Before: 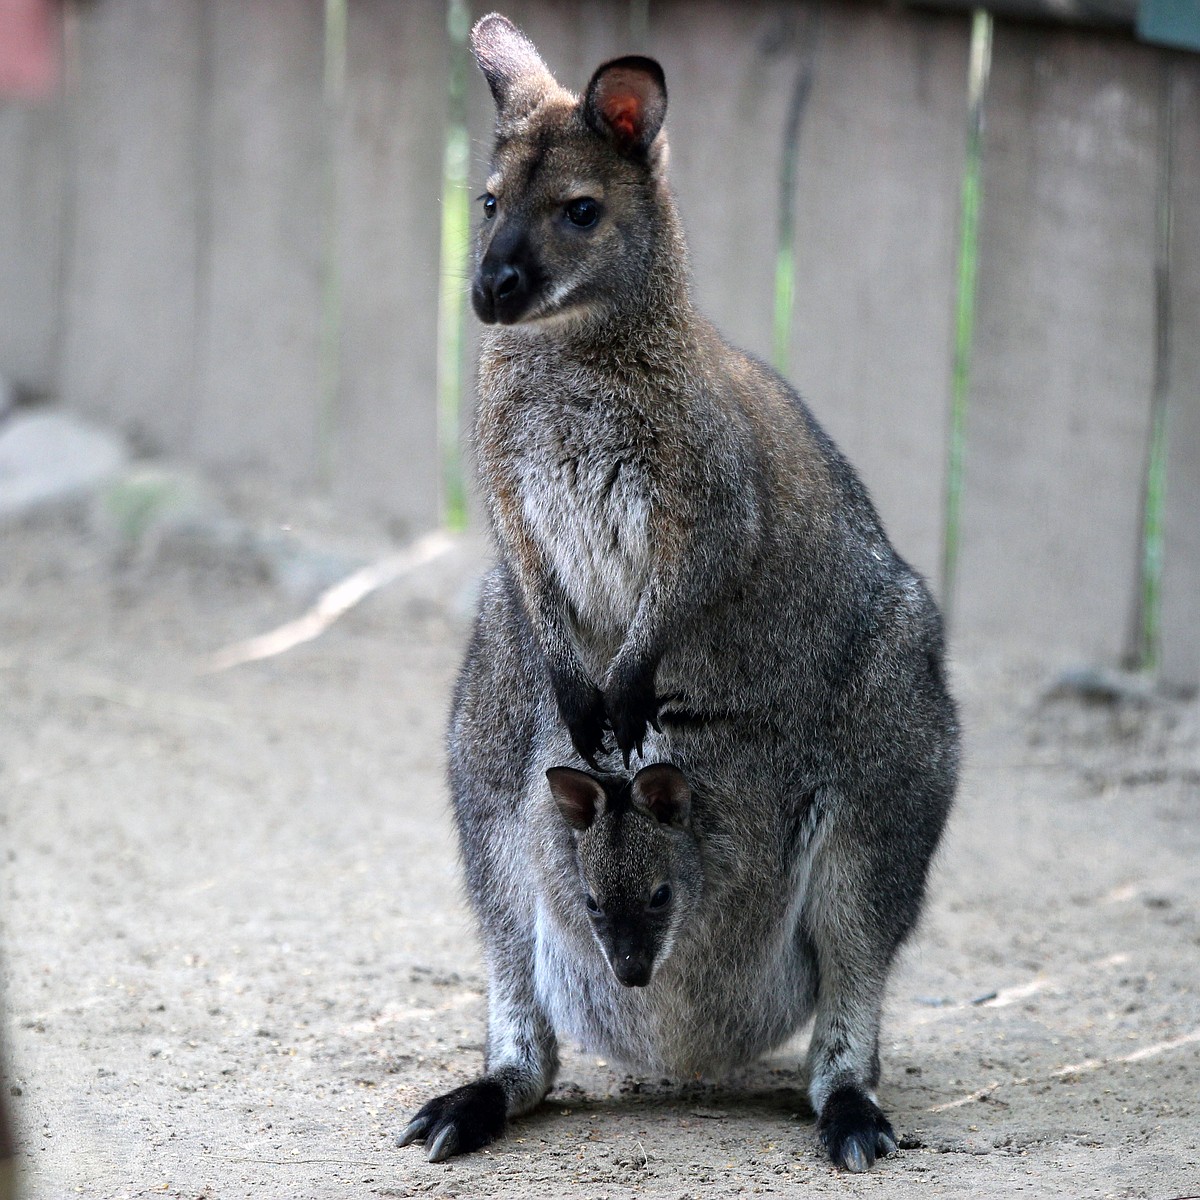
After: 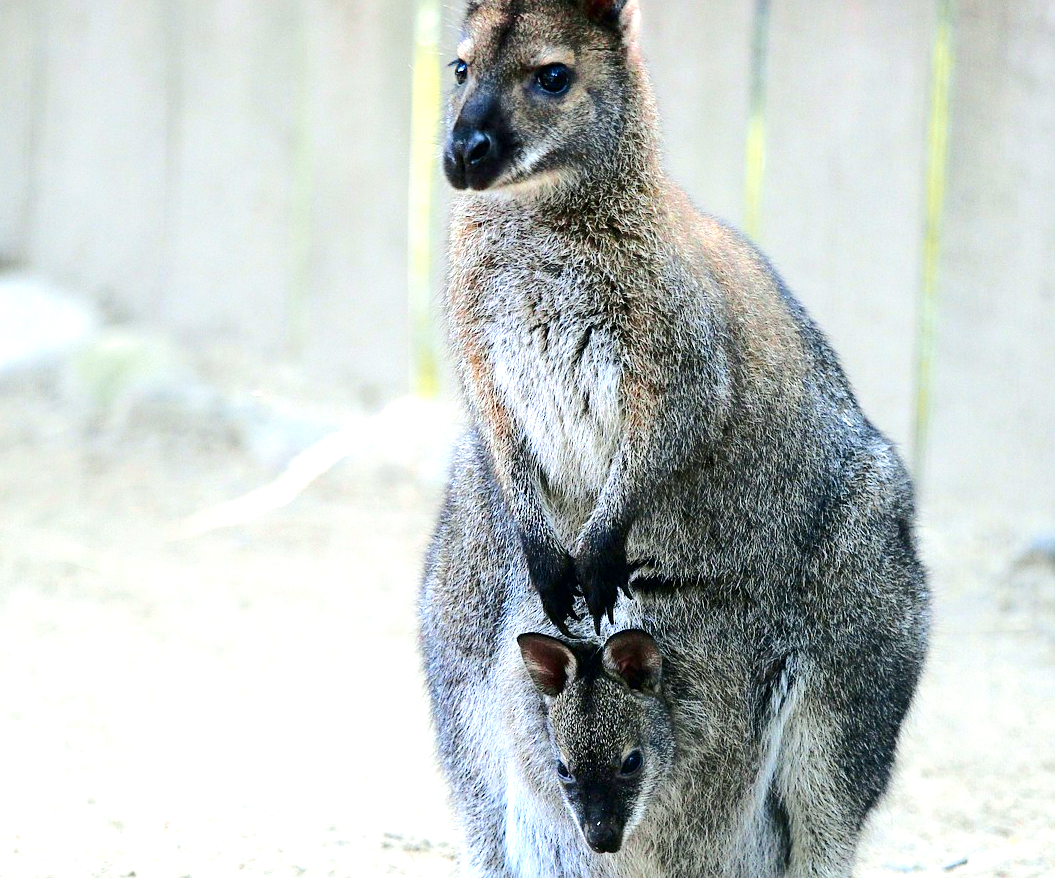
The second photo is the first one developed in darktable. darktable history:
tone equalizer: -8 EV 0.239 EV, -7 EV 0.438 EV, -6 EV 0.419 EV, -5 EV 0.214 EV, -3 EV -0.284 EV, -2 EV -0.421 EV, -1 EV -0.431 EV, +0 EV -0.271 EV, edges refinement/feathering 500, mask exposure compensation -1.57 EV, preserve details no
velvia: on, module defaults
crop and rotate: left 2.47%, top 11.182%, right 9.574%, bottom 15.612%
sharpen: amount 0.201
contrast brightness saturation: contrast 0.149, brightness -0.01, saturation 0.096
exposure: black level correction 0, exposure 1.095 EV, compensate highlight preservation false
tone curve: curves: ch0 [(0, 0) (0.21, 0.21) (0.43, 0.586) (0.65, 0.793) (1, 1)]; ch1 [(0, 0) (0.382, 0.447) (0.492, 0.484) (0.544, 0.547) (0.583, 0.578) (0.599, 0.595) (0.67, 0.673) (1, 1)]; ch2 [(0, 0) (0.411, 0.382) (0.492, 0.5) (0.531, 0.534) (0.56, 0.573) (0.599, 0.602) (0.696, 0.693) (1, 1)], color space Lab, independent channels, preserve colors none
